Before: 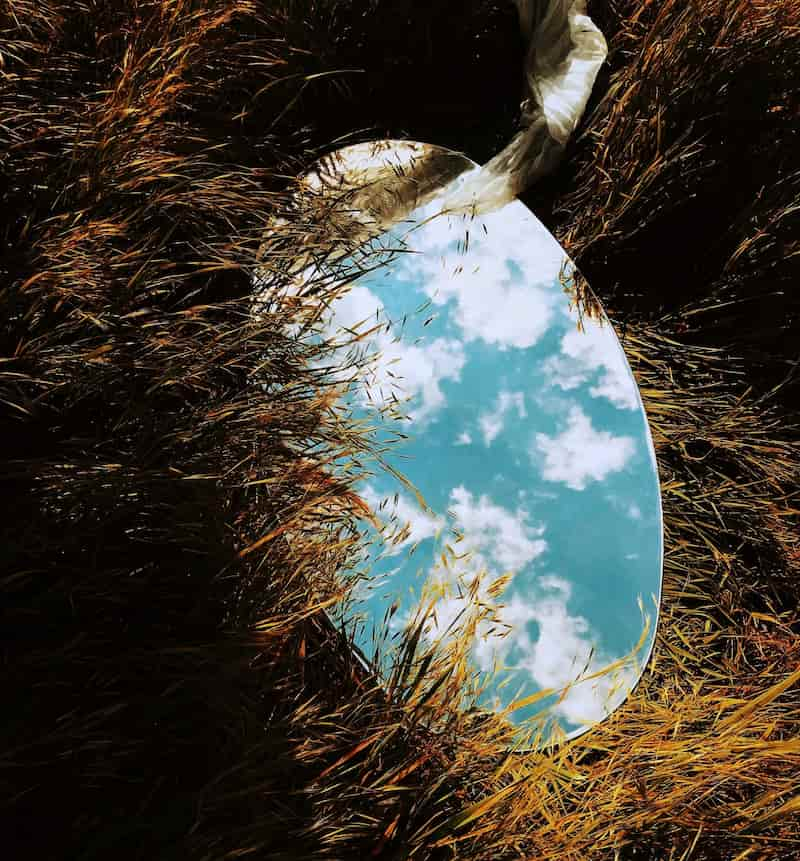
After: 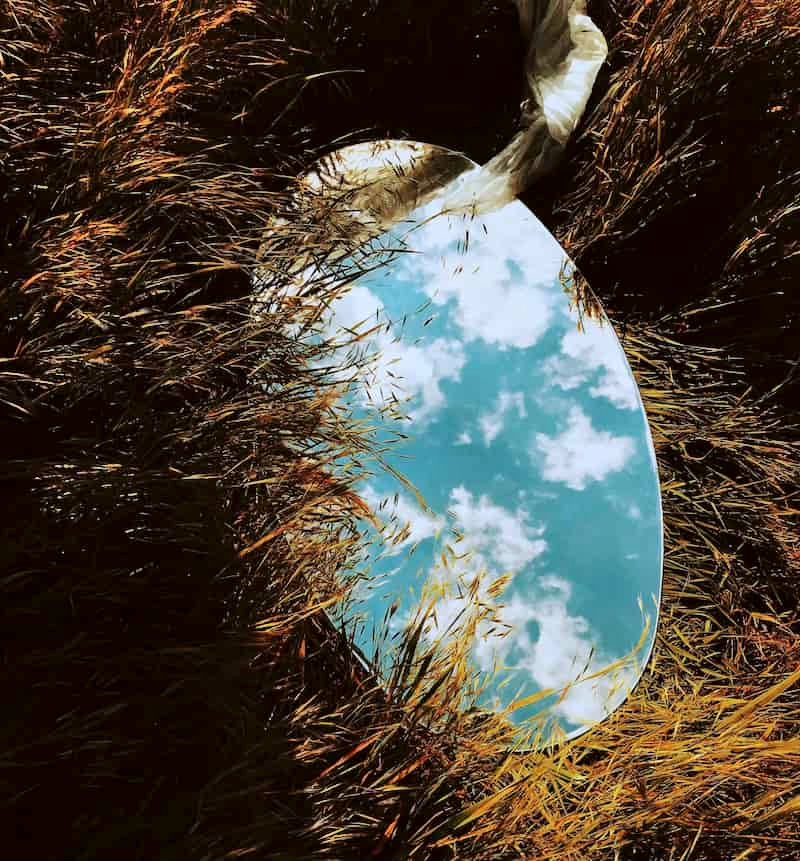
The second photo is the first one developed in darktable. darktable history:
color correction: highlights a* -2.98, highlights b* -1.98, shadows a* 2.15, shadows b* 2.67
shadows and highlights: radius 105.82, shadows 41.32, highlights -71.94, low approximation 0.01, soften with gaussian
